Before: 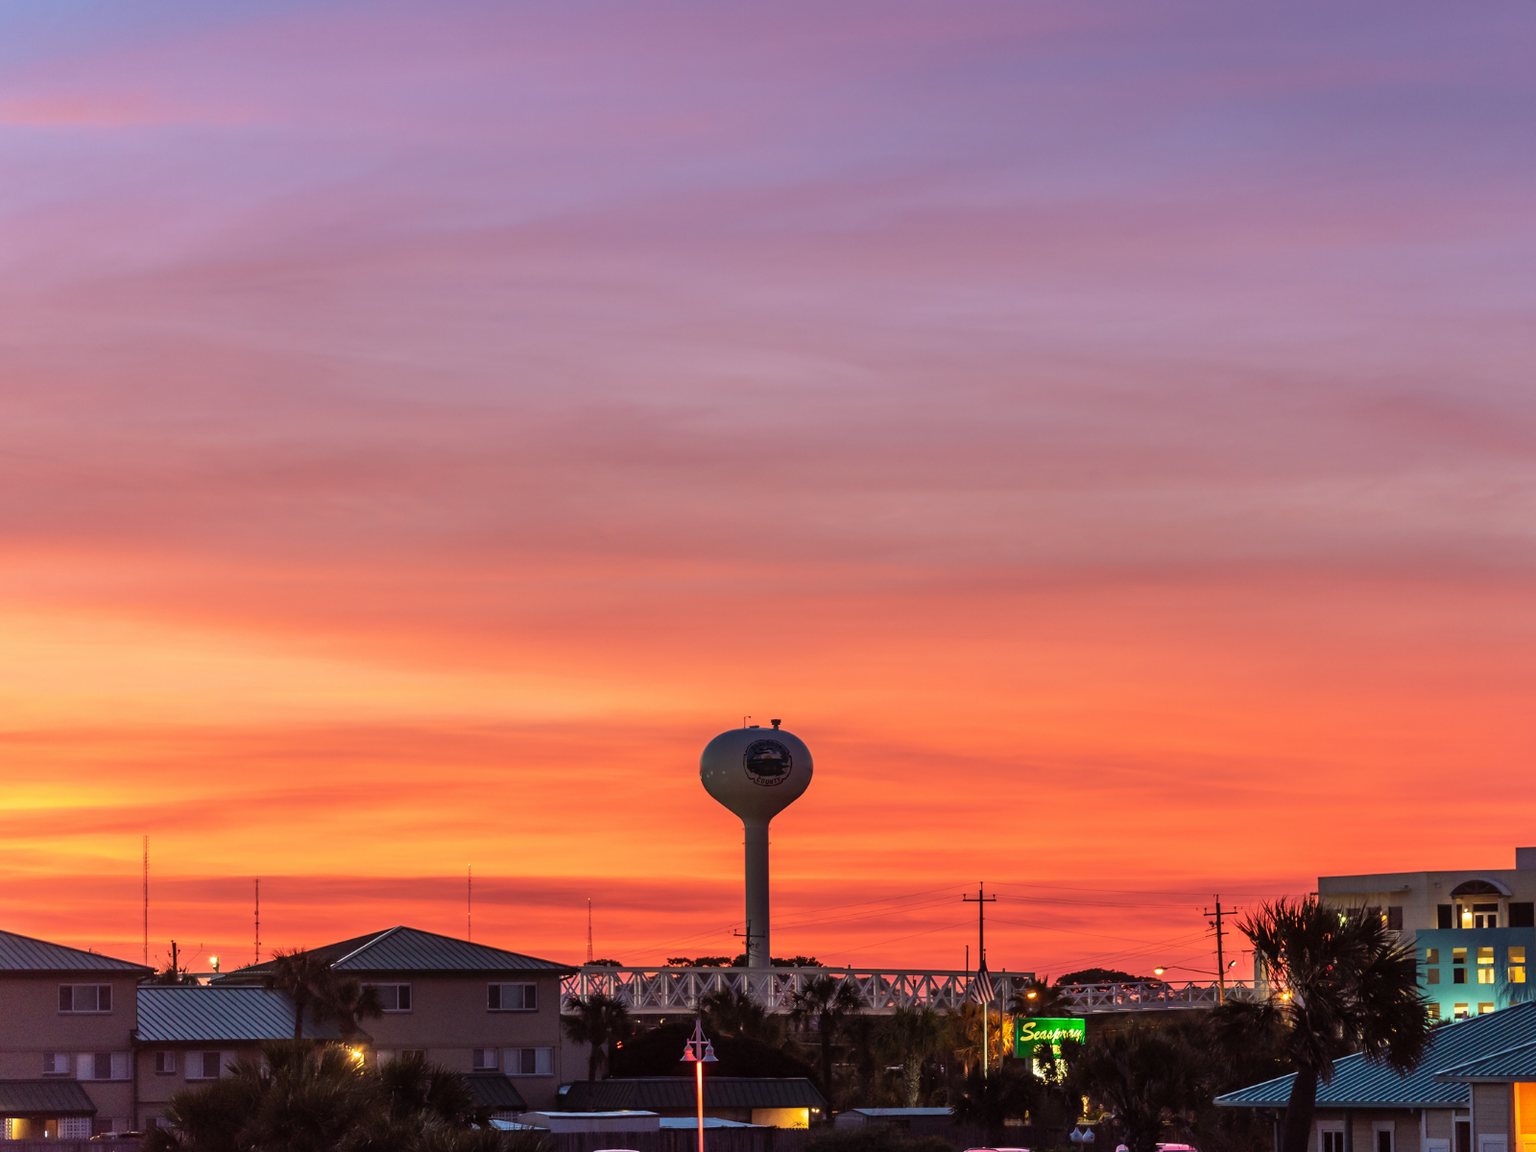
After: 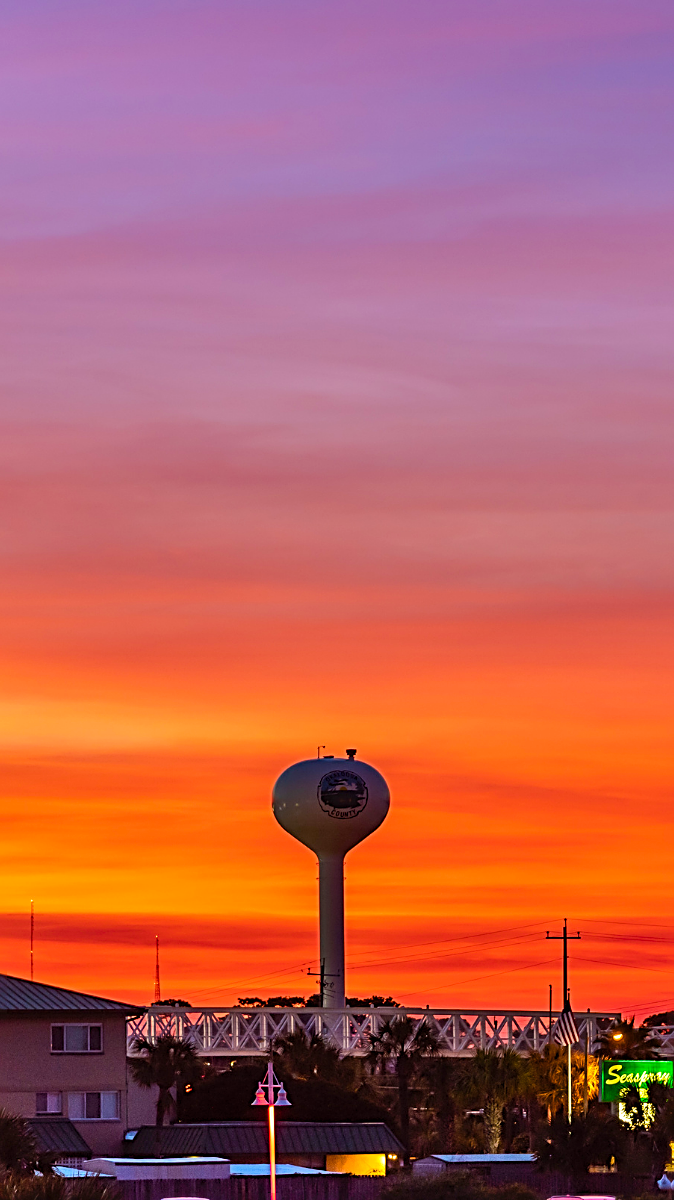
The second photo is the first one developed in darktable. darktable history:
shadows and highlights: soften with gaussian
sharpen: radius 2.531, amount 0.628
color balance rgb: perceptual saturation grading › global saturation 20%, perceptual saturation grading › highlights -25%, perceptual saturation grading › shadows 25%, global vibrance 50%
crop: left 28.583%, right 29.231%
